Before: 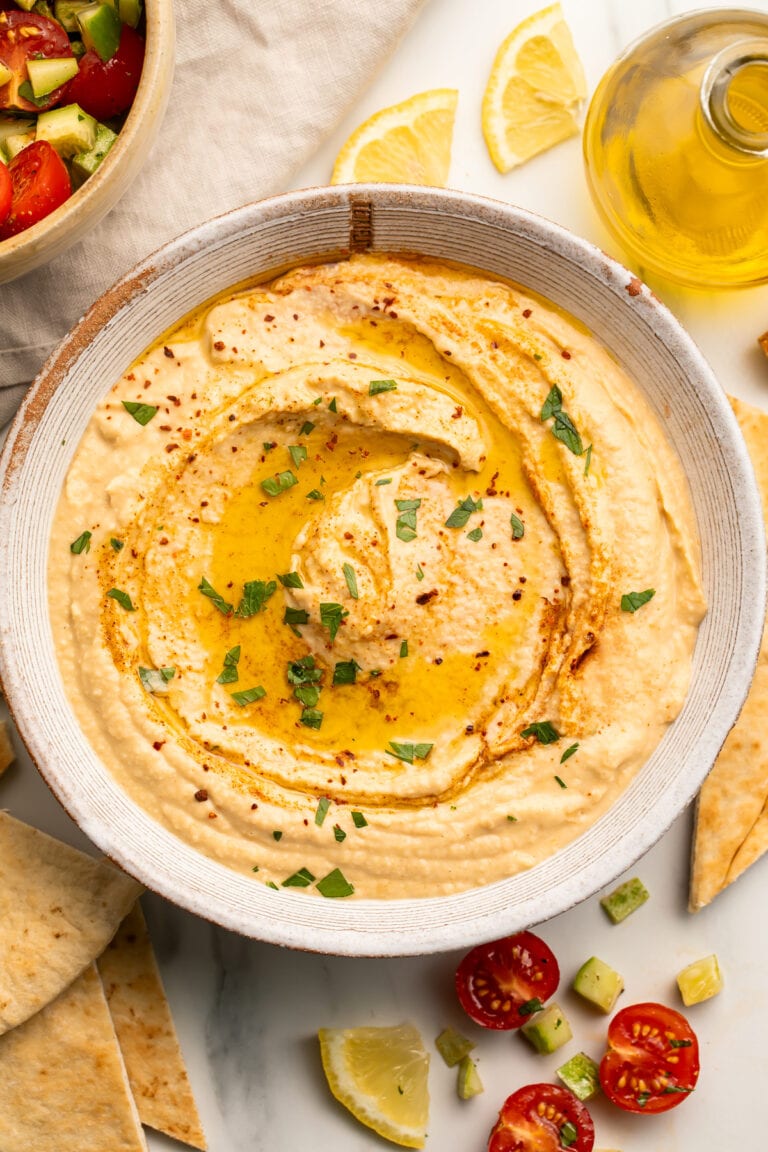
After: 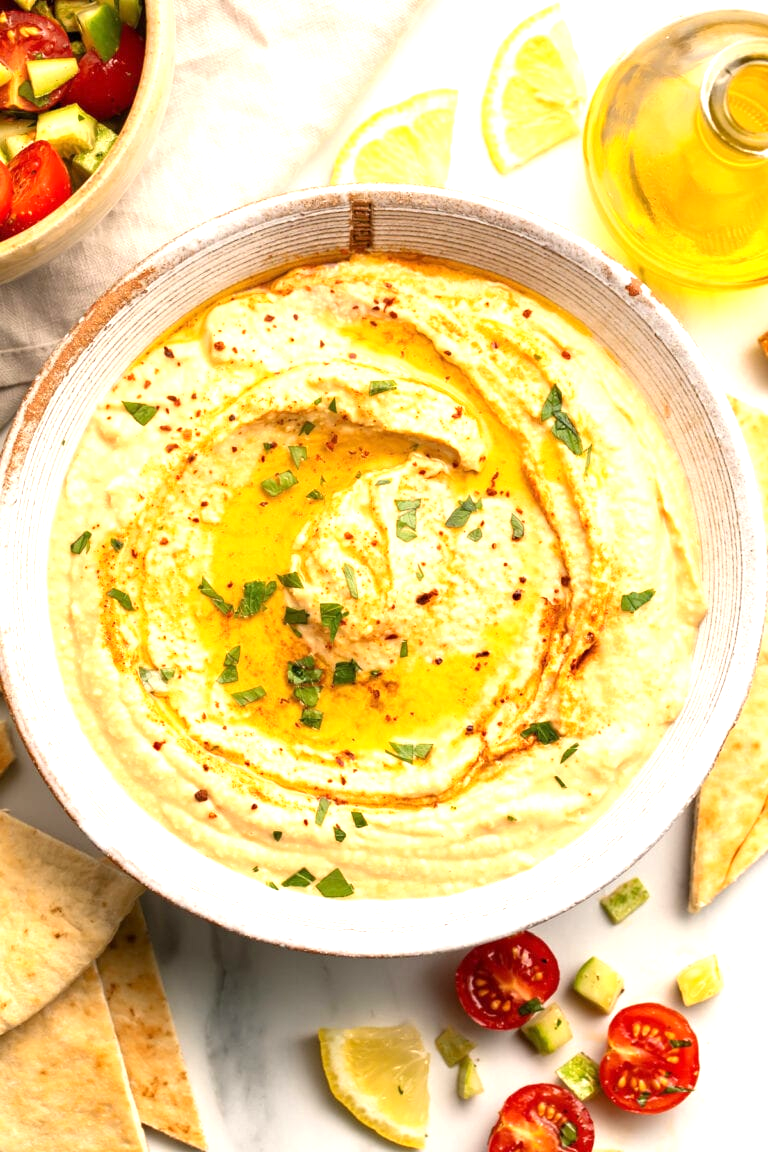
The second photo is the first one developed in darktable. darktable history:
exposure: exposure 0.798 EV, compensate exposure bias true, compensate highlight preservation false
